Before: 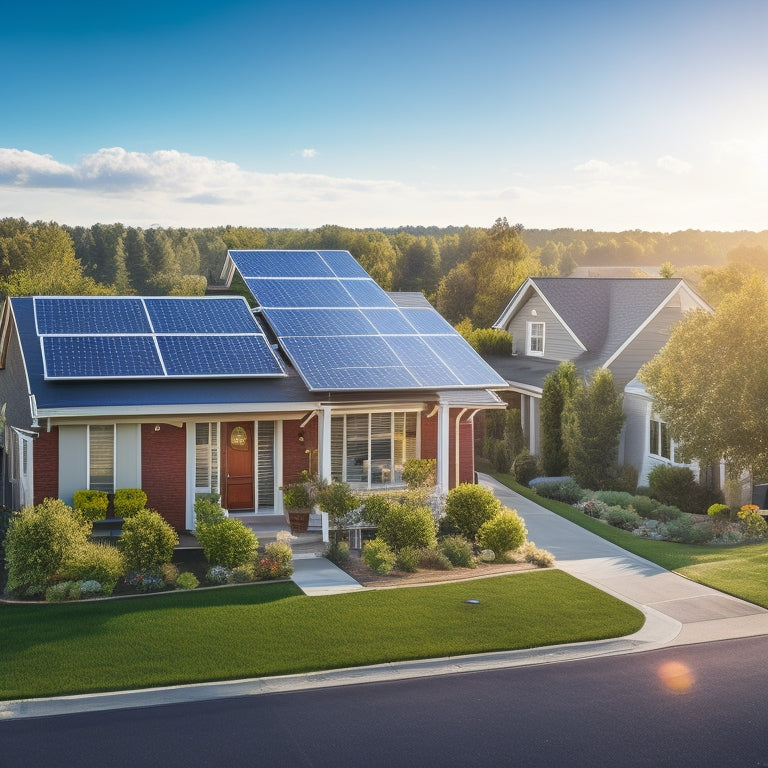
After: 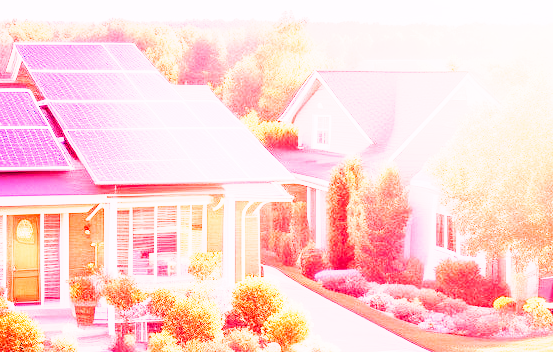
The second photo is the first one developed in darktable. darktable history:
crop and rotate: left 27.938%, top 27.046%, bottom 27.046%
shadows and highlights: shadows -20, white point adjustment -2, highlights -35
white balance: red 4.26, blue 1.802
base curve: curves: ch0 [(0, 0) (0.007, 0.004) (0.027, 0.03) (0.046, 0.07) (0.207, 0.54) (0.442, 0.872) (0.673, 0.972) (1, 1)], preserve colors none
